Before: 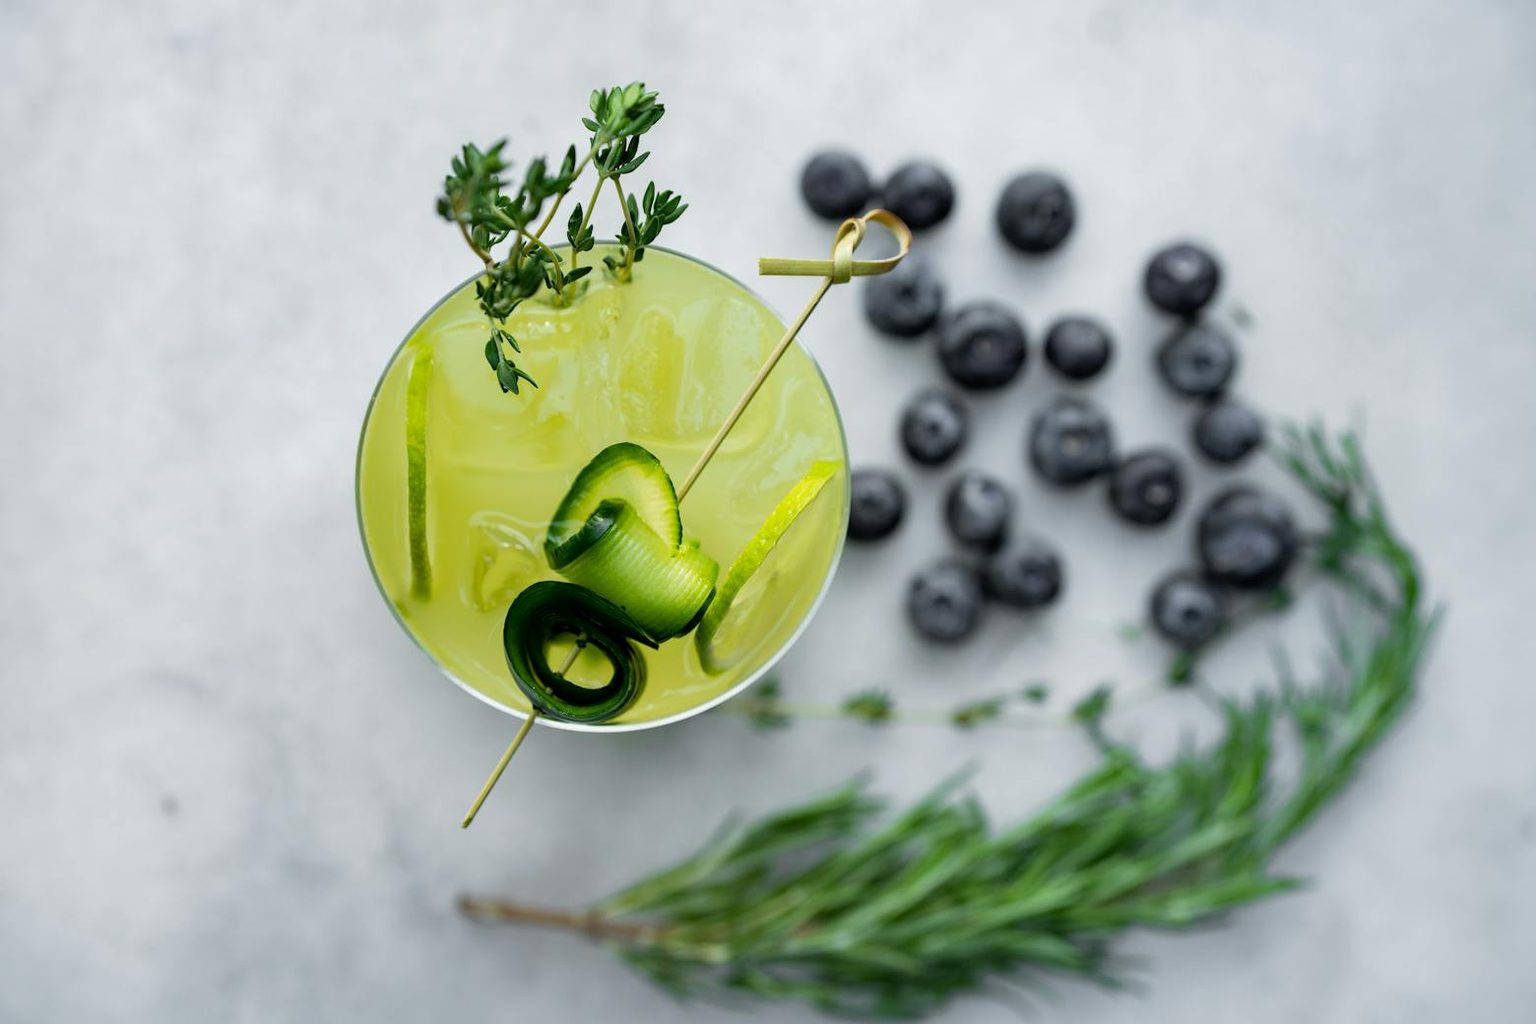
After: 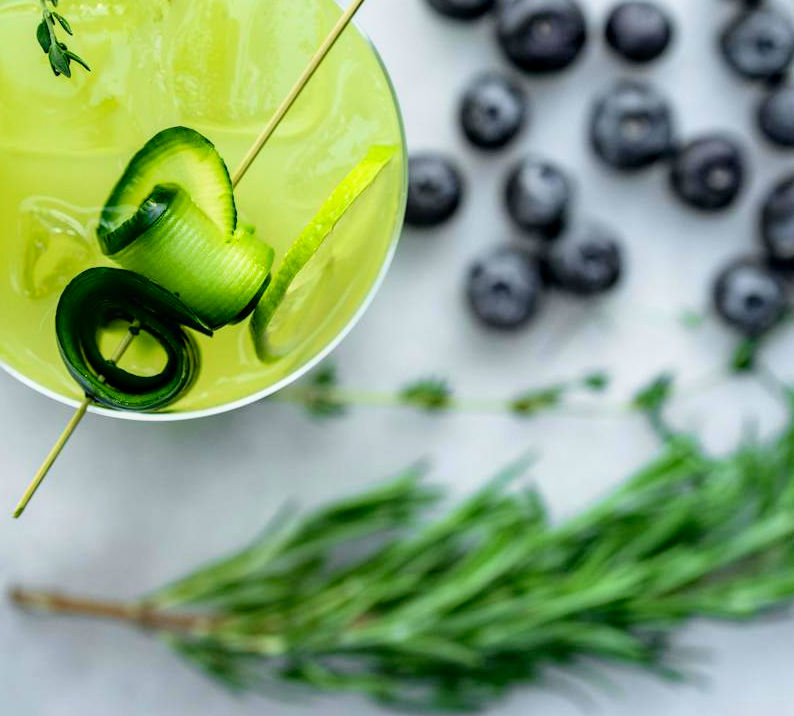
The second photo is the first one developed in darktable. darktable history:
tone curve: curves: ch0 [(0, 0) (0.091, 0.077) (0.389, 0.458) (0.745, 0.82) (0.844, 0.908) (0.909, 0.942) (1, 0.973)]; ch1 [(0, 0) (0.437, 0.404) (0.5, 0.5) (0.529, 0.55) (0.58, 0.6) (0.616, 0.649) (1, 1)]; ch2 [(0, 0) (0.442, 0.415) (0.5, 0.5) (0.535, 0.557) (0.585, 0.62) (1, 1)], color space Lab, independent channels, preserve colors none
crop and rotate: left 29.237%, top 31.152%, right 19.807%
local contrast: on, module defaults
